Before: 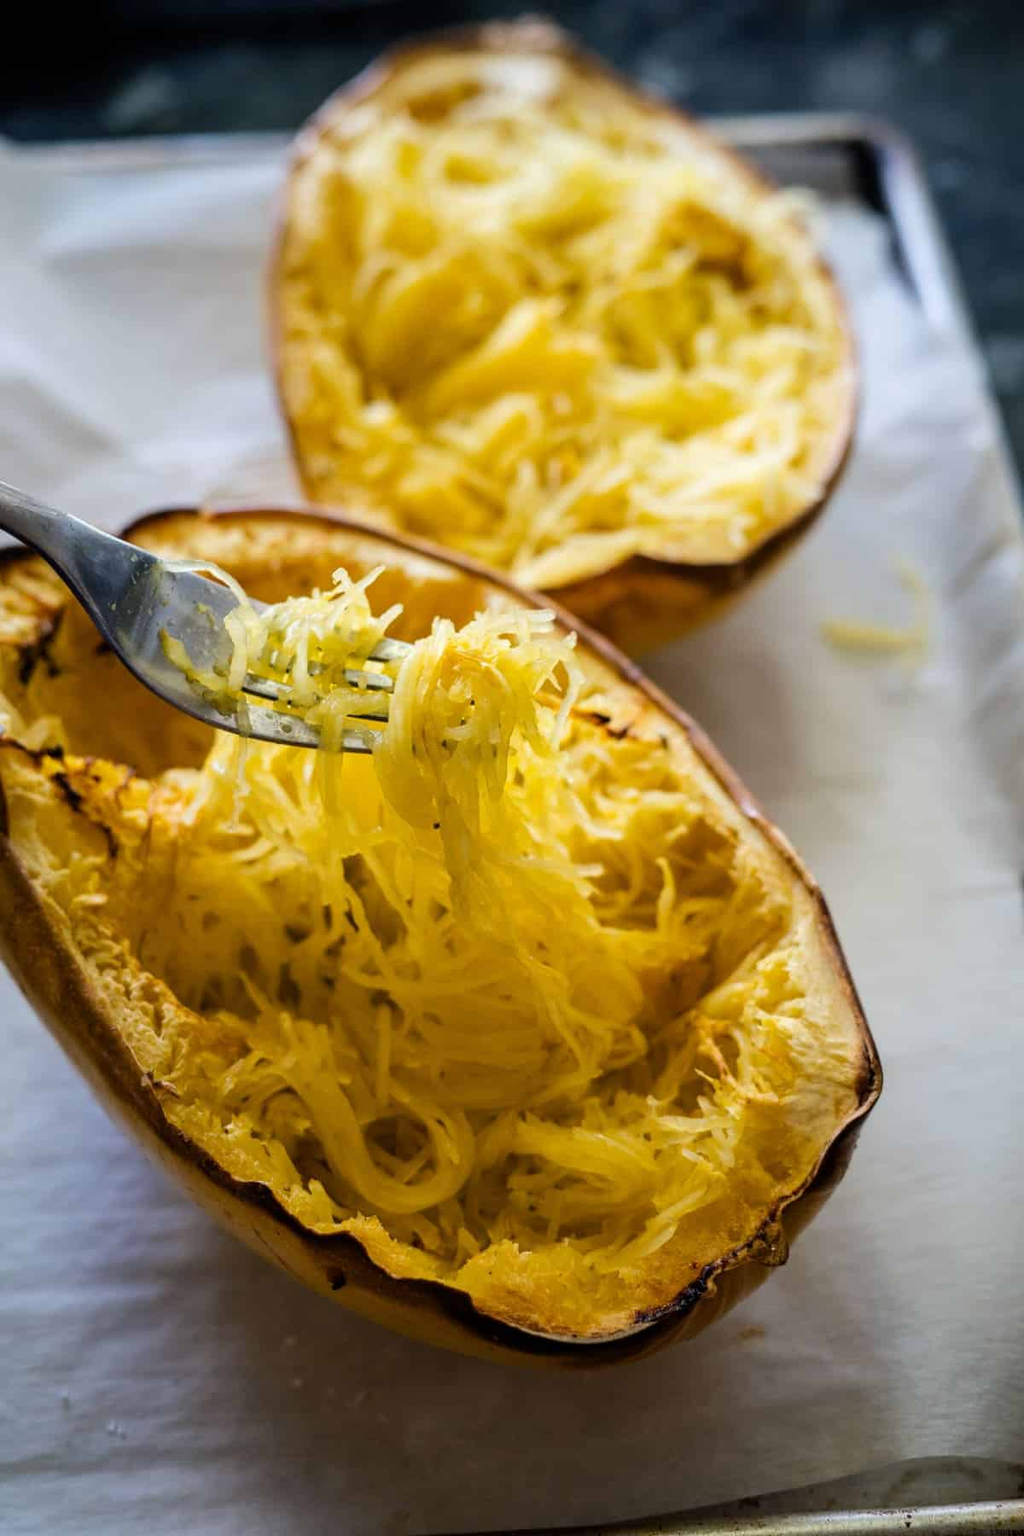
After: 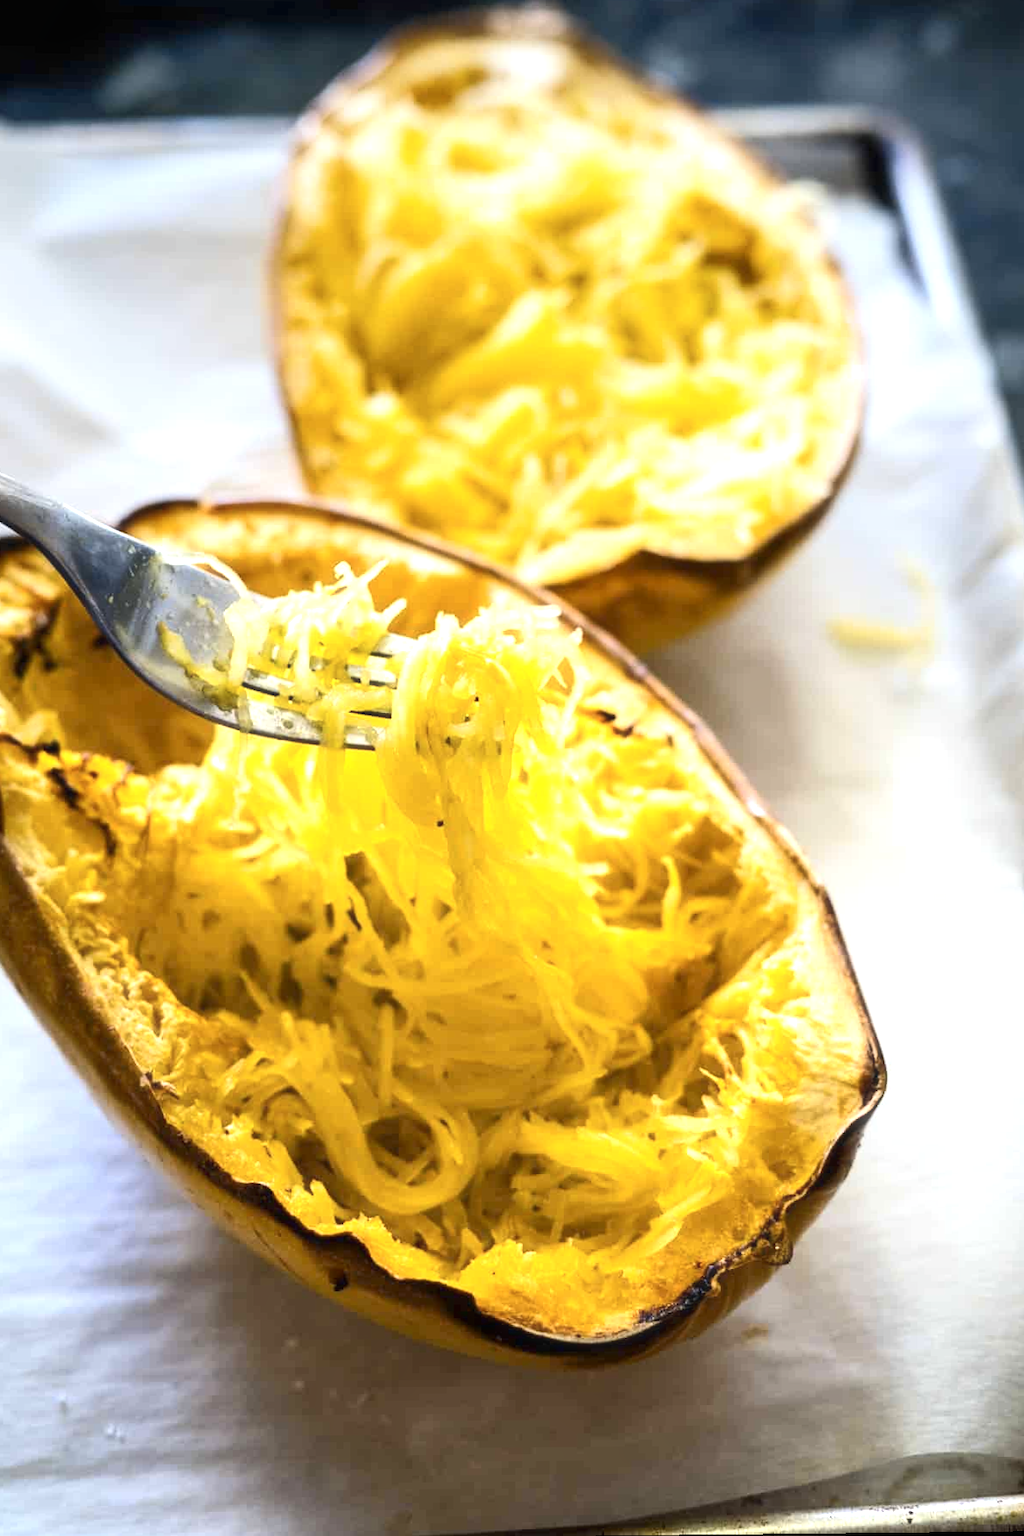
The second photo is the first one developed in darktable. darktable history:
shadows and highlights: shadows 43.06, highlights 6.94
exposure: black level correction 0, exposure 1.2 EV, compensate highlight preservation false
haze removal: strength -0.1, adaptive false
graduated density: on, module defaults
contrast brightness saturation: contrast 0.14
color contrast: green-magenta contrast 0.81
rotate and perspective: rotation 0.174°, lens shift (vertical) 0.013, lens shift (horizontal) 0.019, shear 0.001, automatic cropping original format, crop left 0.007, crop right 0.991, crop top 0.016, crop bottom 0.997
